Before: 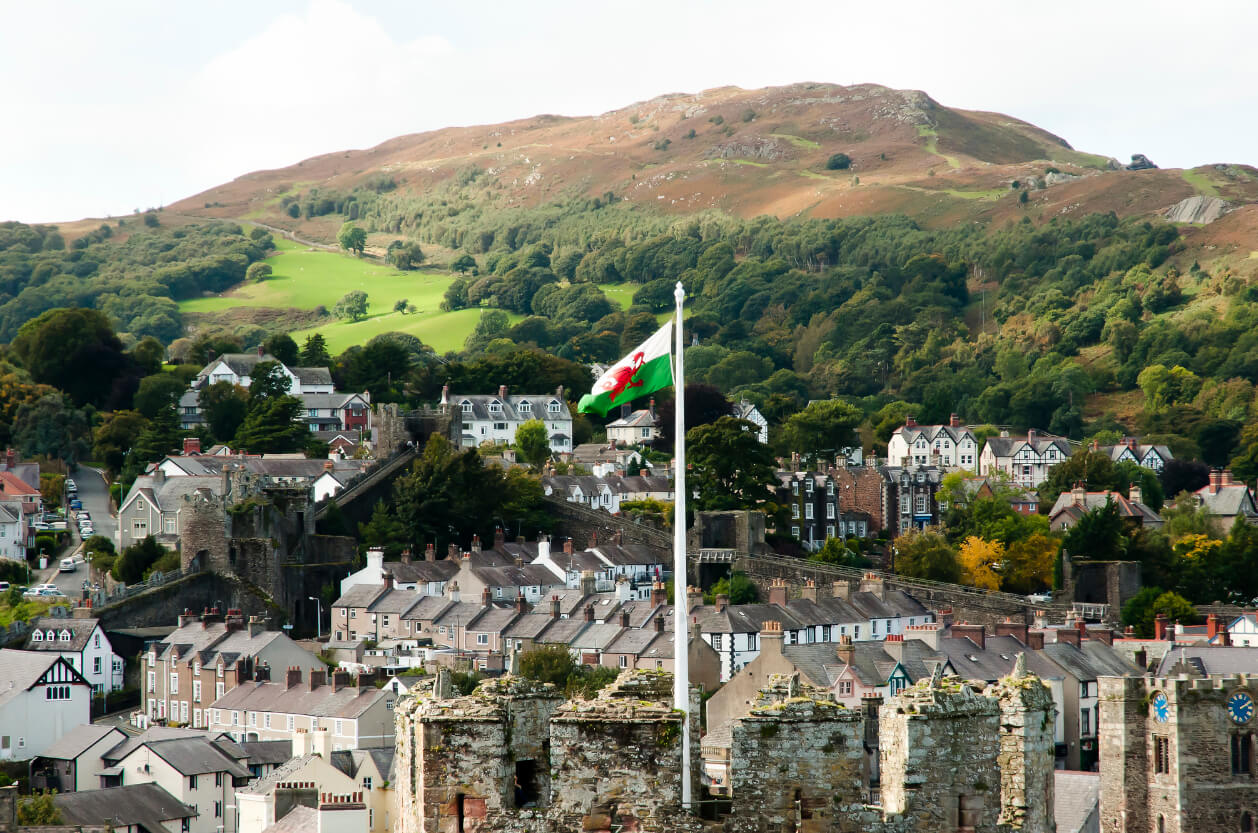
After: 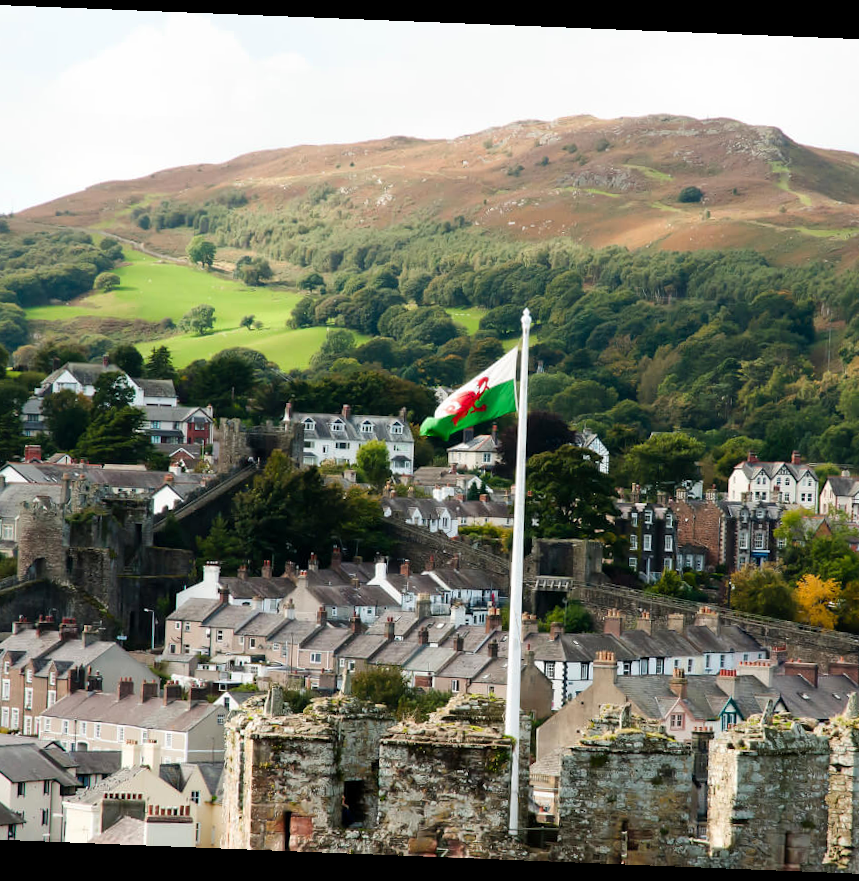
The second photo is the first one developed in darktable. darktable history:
crop and rotate: left 13.537%, right 19.796%
rotate and perspective: rotation 2.27°, automatic cropping off
